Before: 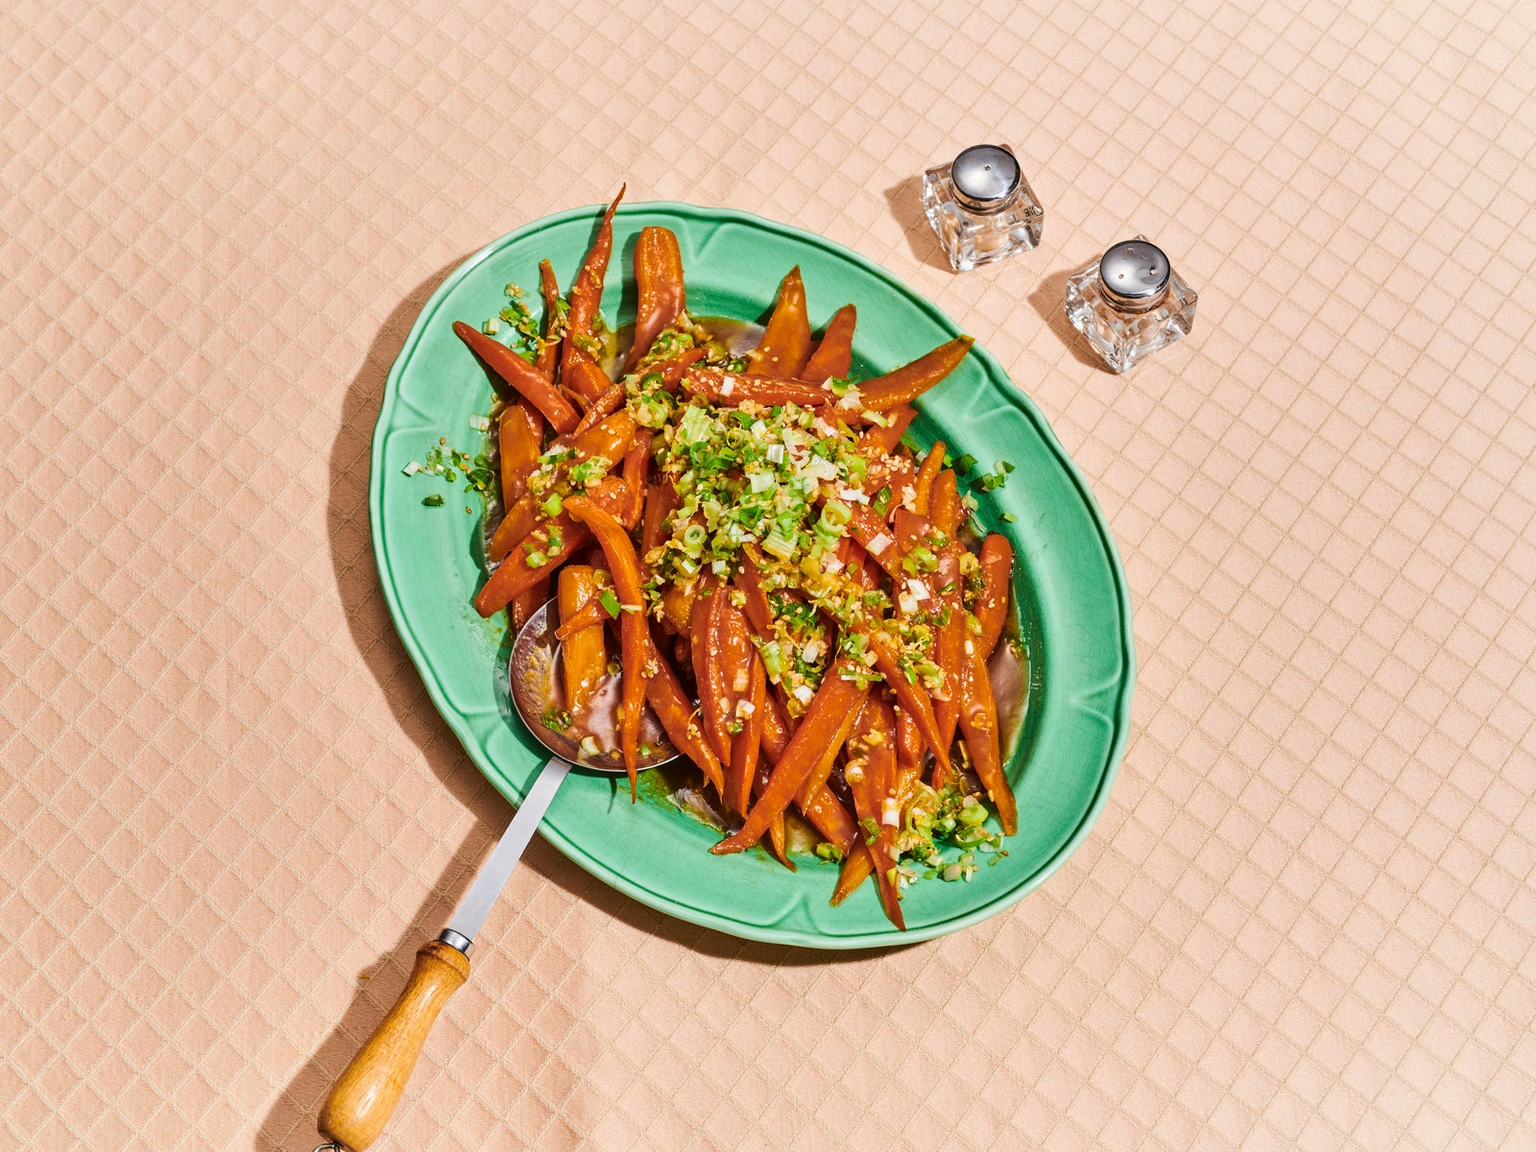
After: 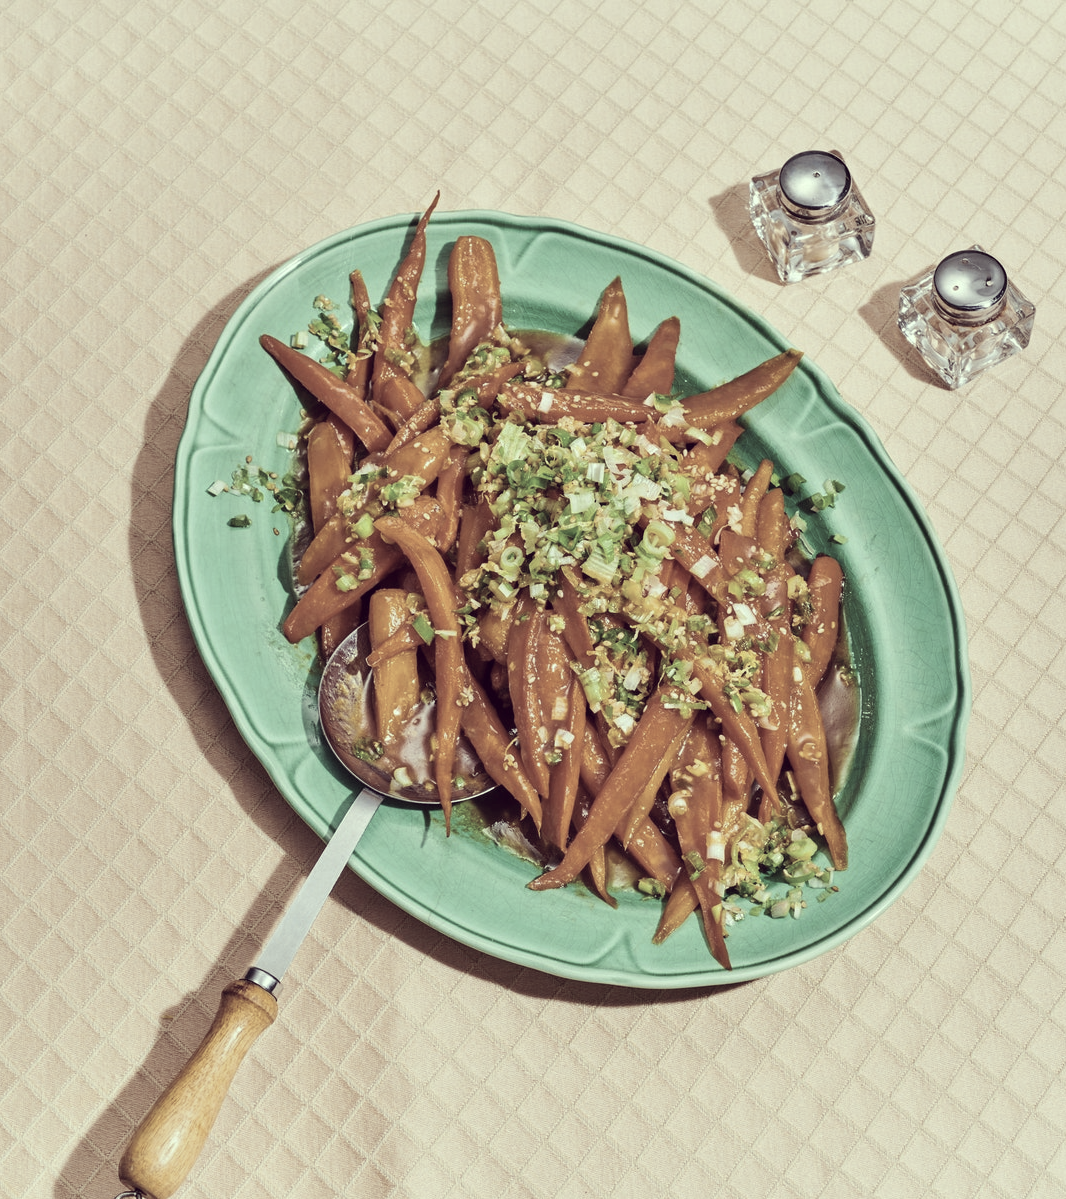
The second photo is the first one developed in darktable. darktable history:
crop and rotate: left 13.356%, right 19.994%
color correction: highlights a* -20.14, highlights b* 20.58, shadows a* 19.83, shadows b* -20.94, saturation 0.43
